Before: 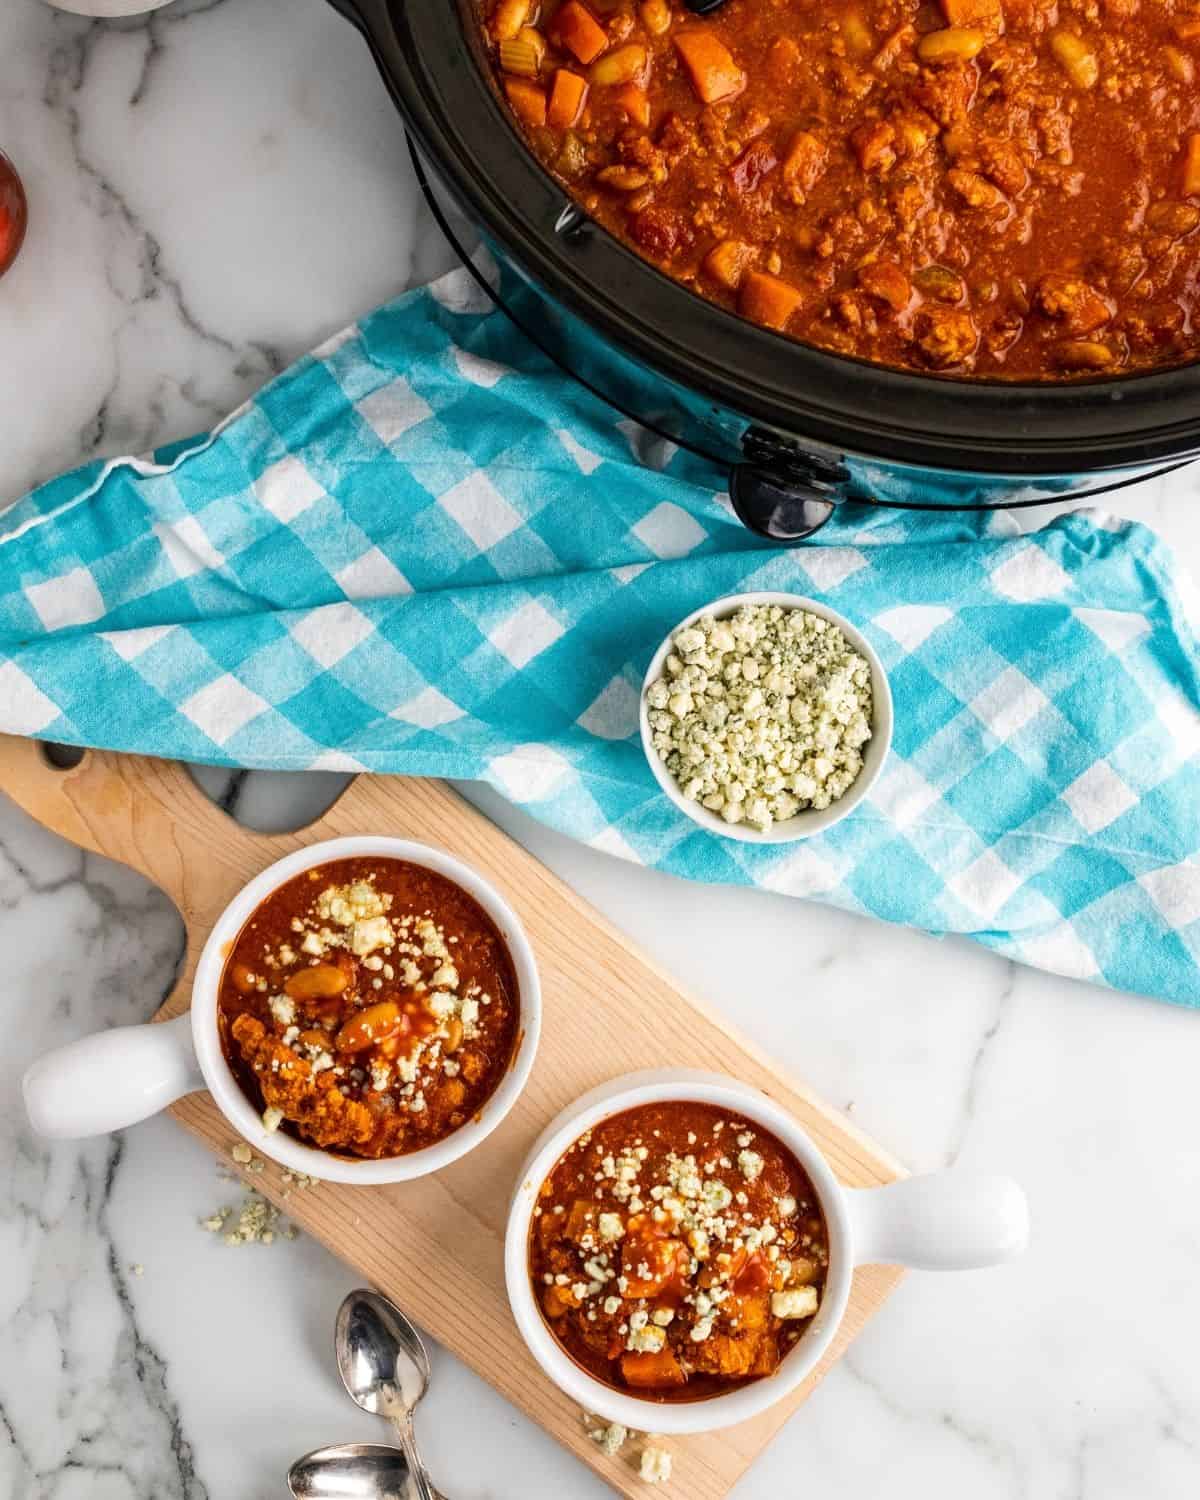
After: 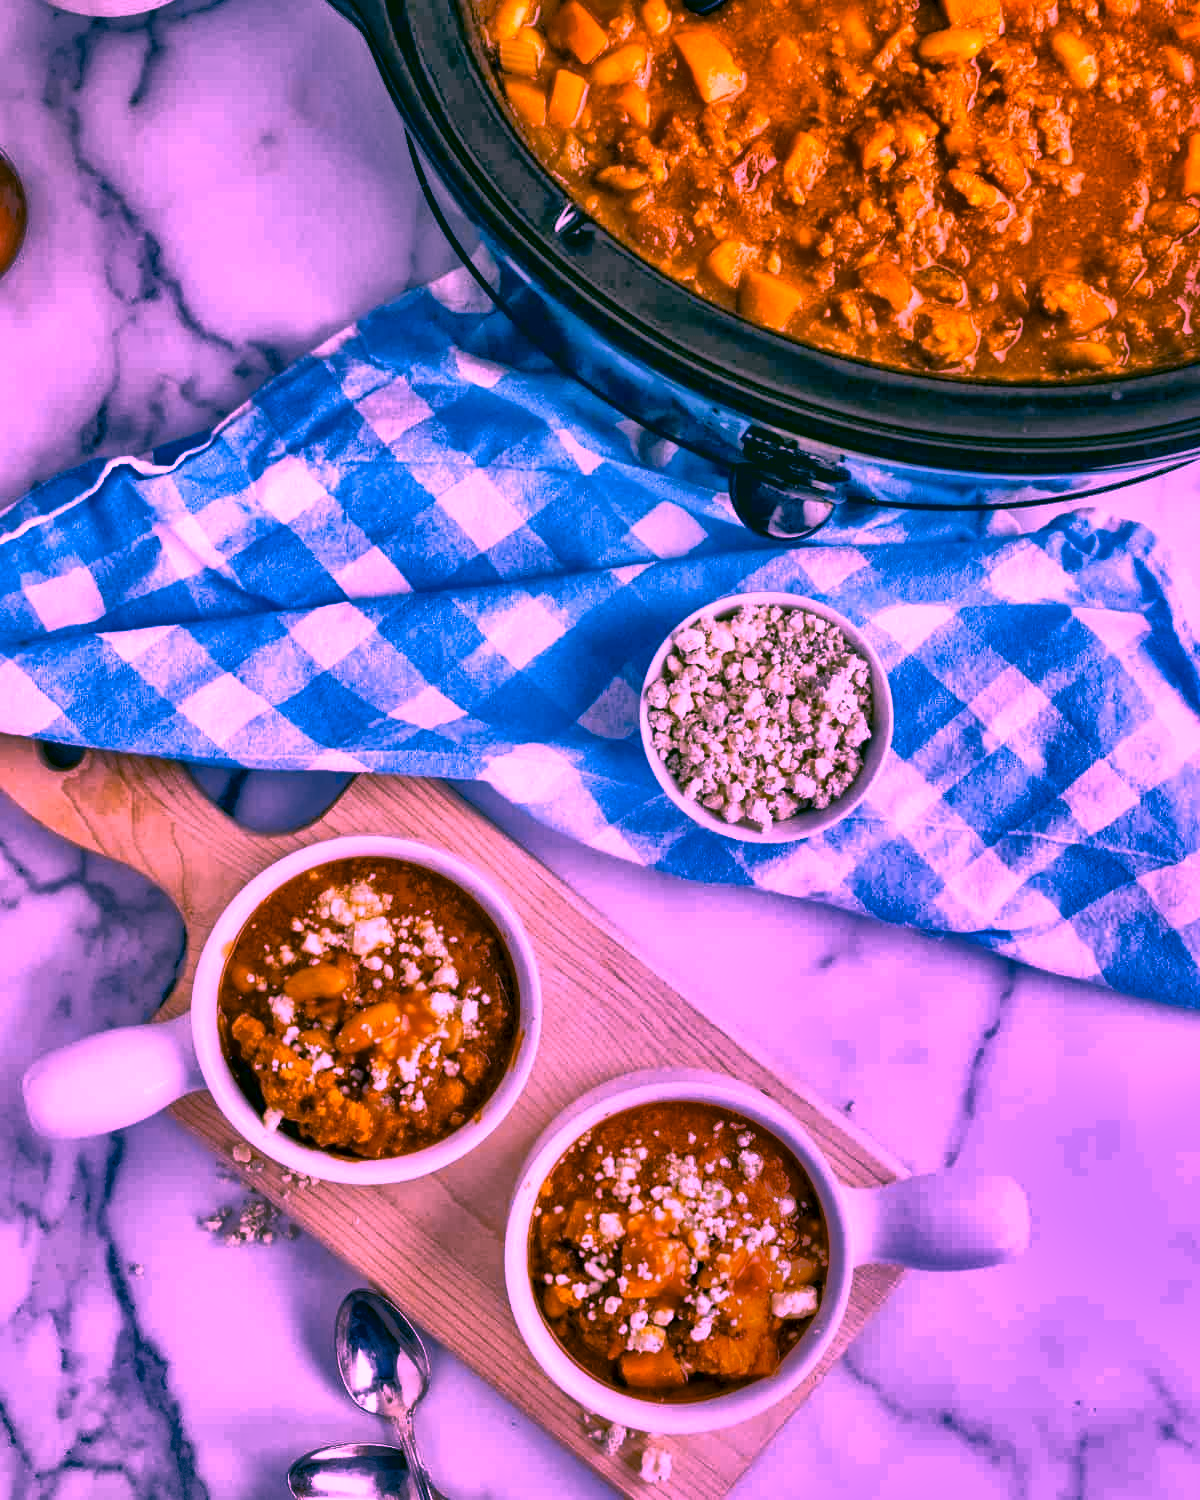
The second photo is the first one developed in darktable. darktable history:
local contrast: mode bilateral grid, contrast 25, coarseness 60, detail 151%, midtone range 0.2
tone mapping: contrast compression 1.5, spatial extent 10 | blend: blend mode average, opacity 100%; mask: uniform (no mask)
white balance: red 1.691, blue 2.219
color correction: highlights a* 1.83, highlights b* 34.02, shadows a* -36.68, shadows b* -5.48 | blend: blend mode normal, opacity 66%; mask: uniform (no mask)
contrast equalizer: y [[0.586, 0.584, 0.576, 0.565, 0.552, 0.539], [0.5 ×6], [0.97, 0.959, 0.919, 0.859, 0.789, 0.717], [0 ×6], [0 ×6]]
shadows and highlights: shadows 60, highlights -60.23, soften with gaussian
